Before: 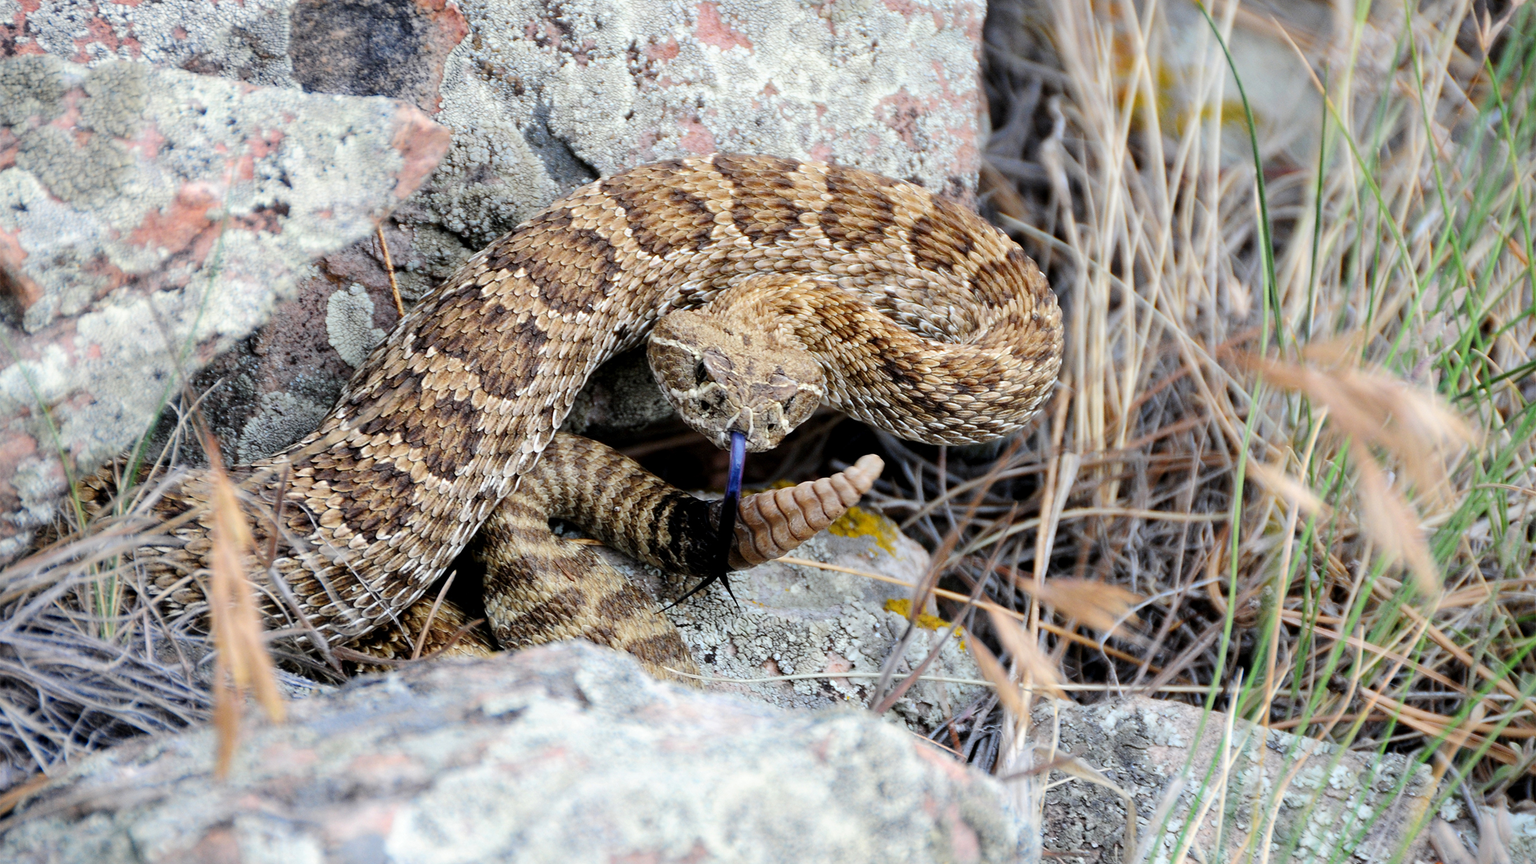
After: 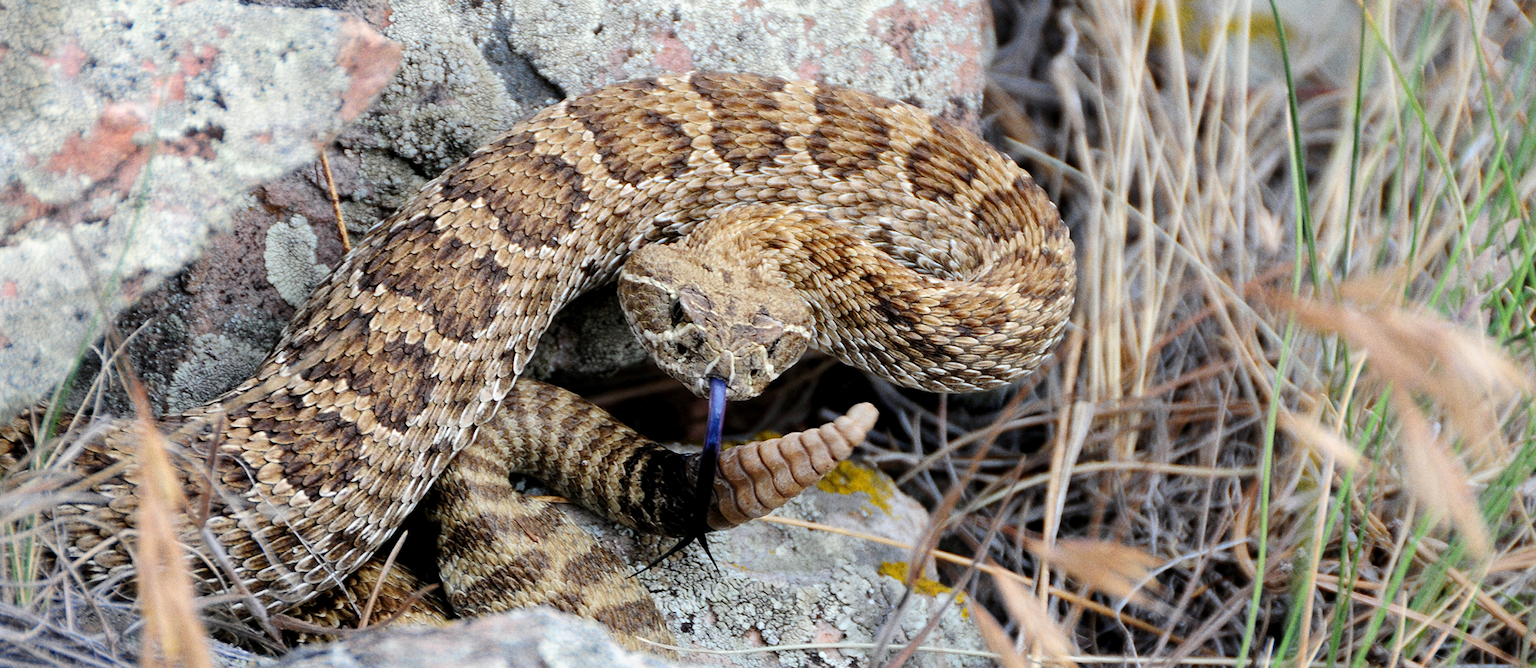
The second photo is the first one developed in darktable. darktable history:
crop: left 5.596%, top 10.314%, right 3.534%, bottom 19.395%
grain: coarseness 0.09 ISO
